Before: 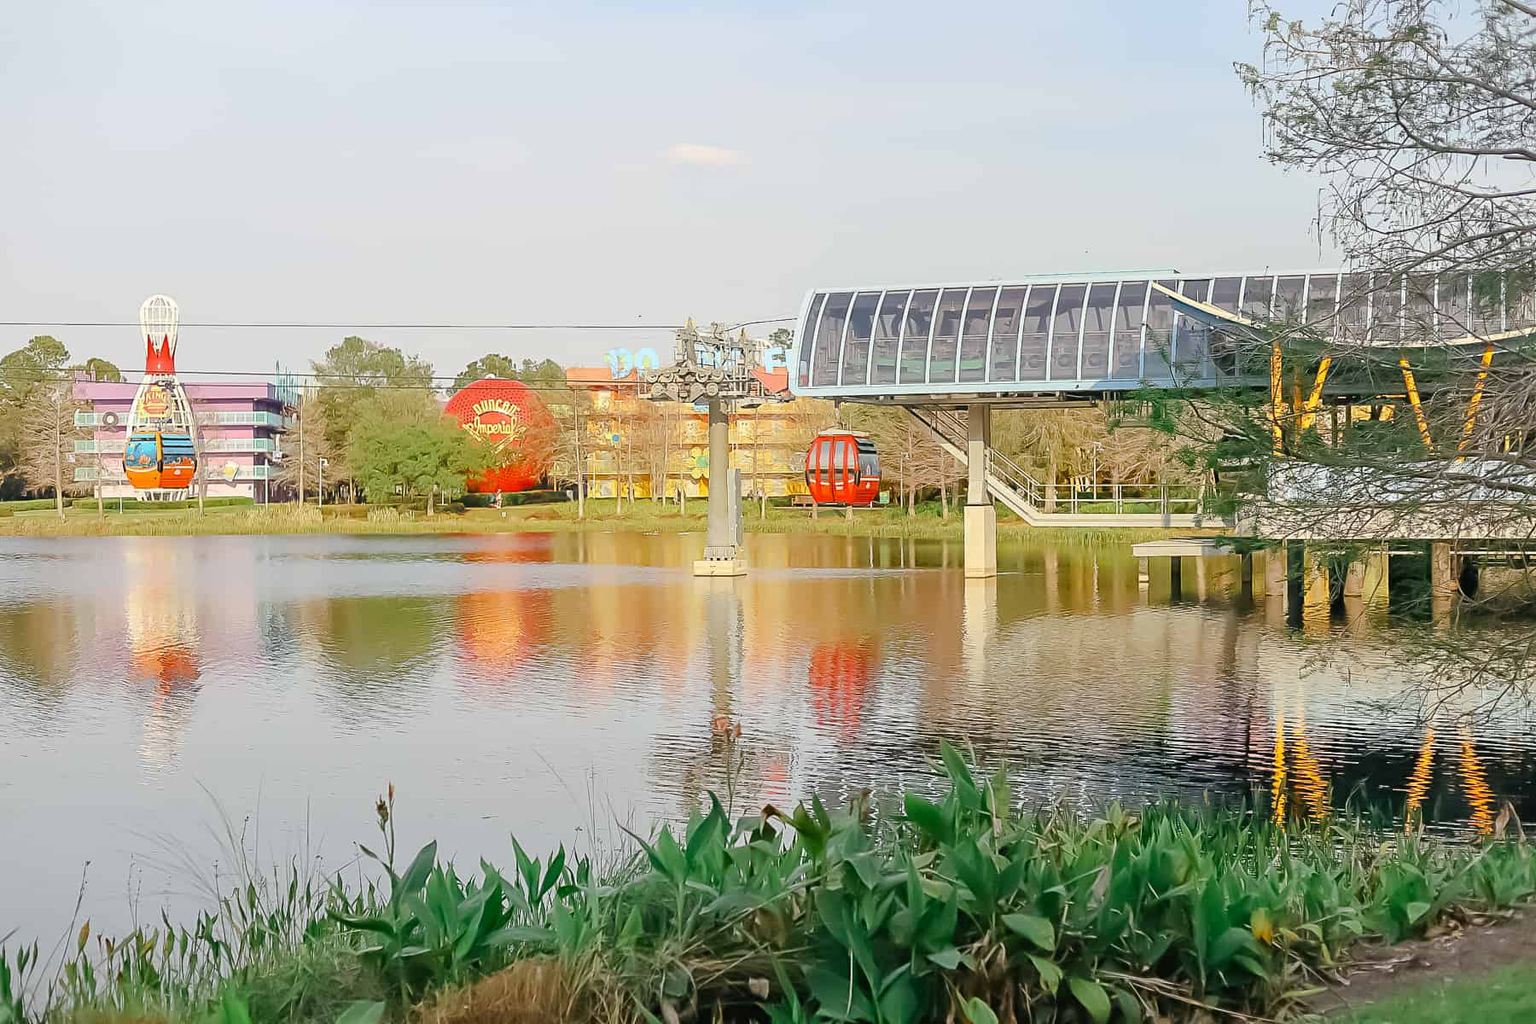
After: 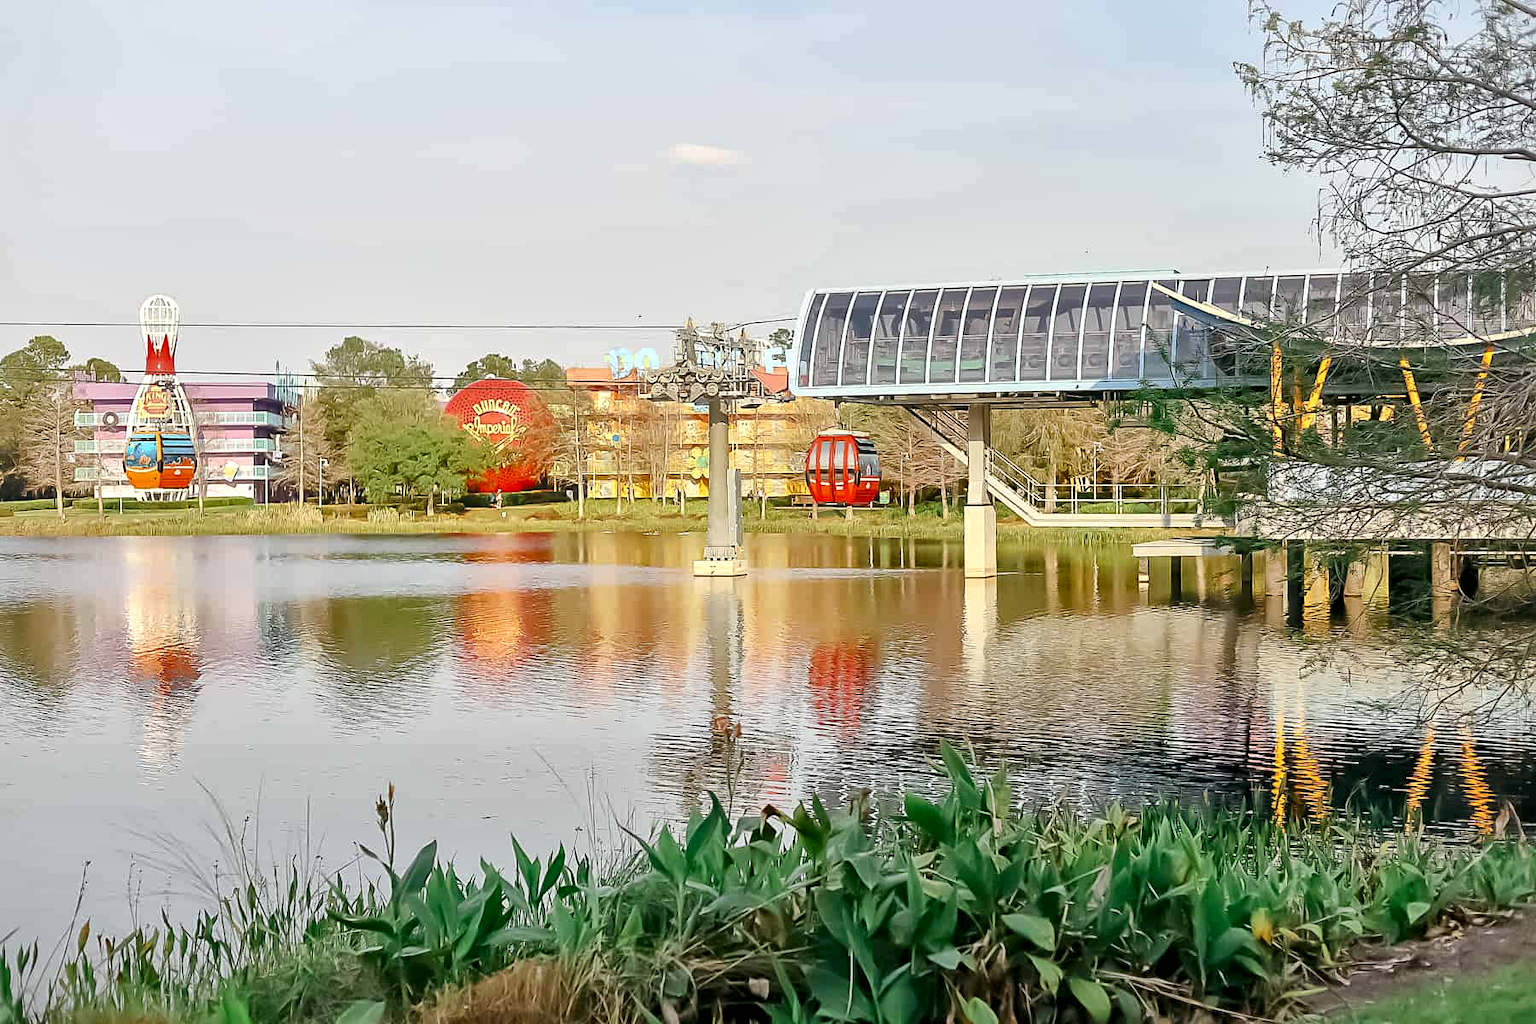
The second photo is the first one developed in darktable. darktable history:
local contrast: mode bilateral grid, contrast 19, coarseness 51, detail 179%, midtone range 0.2
